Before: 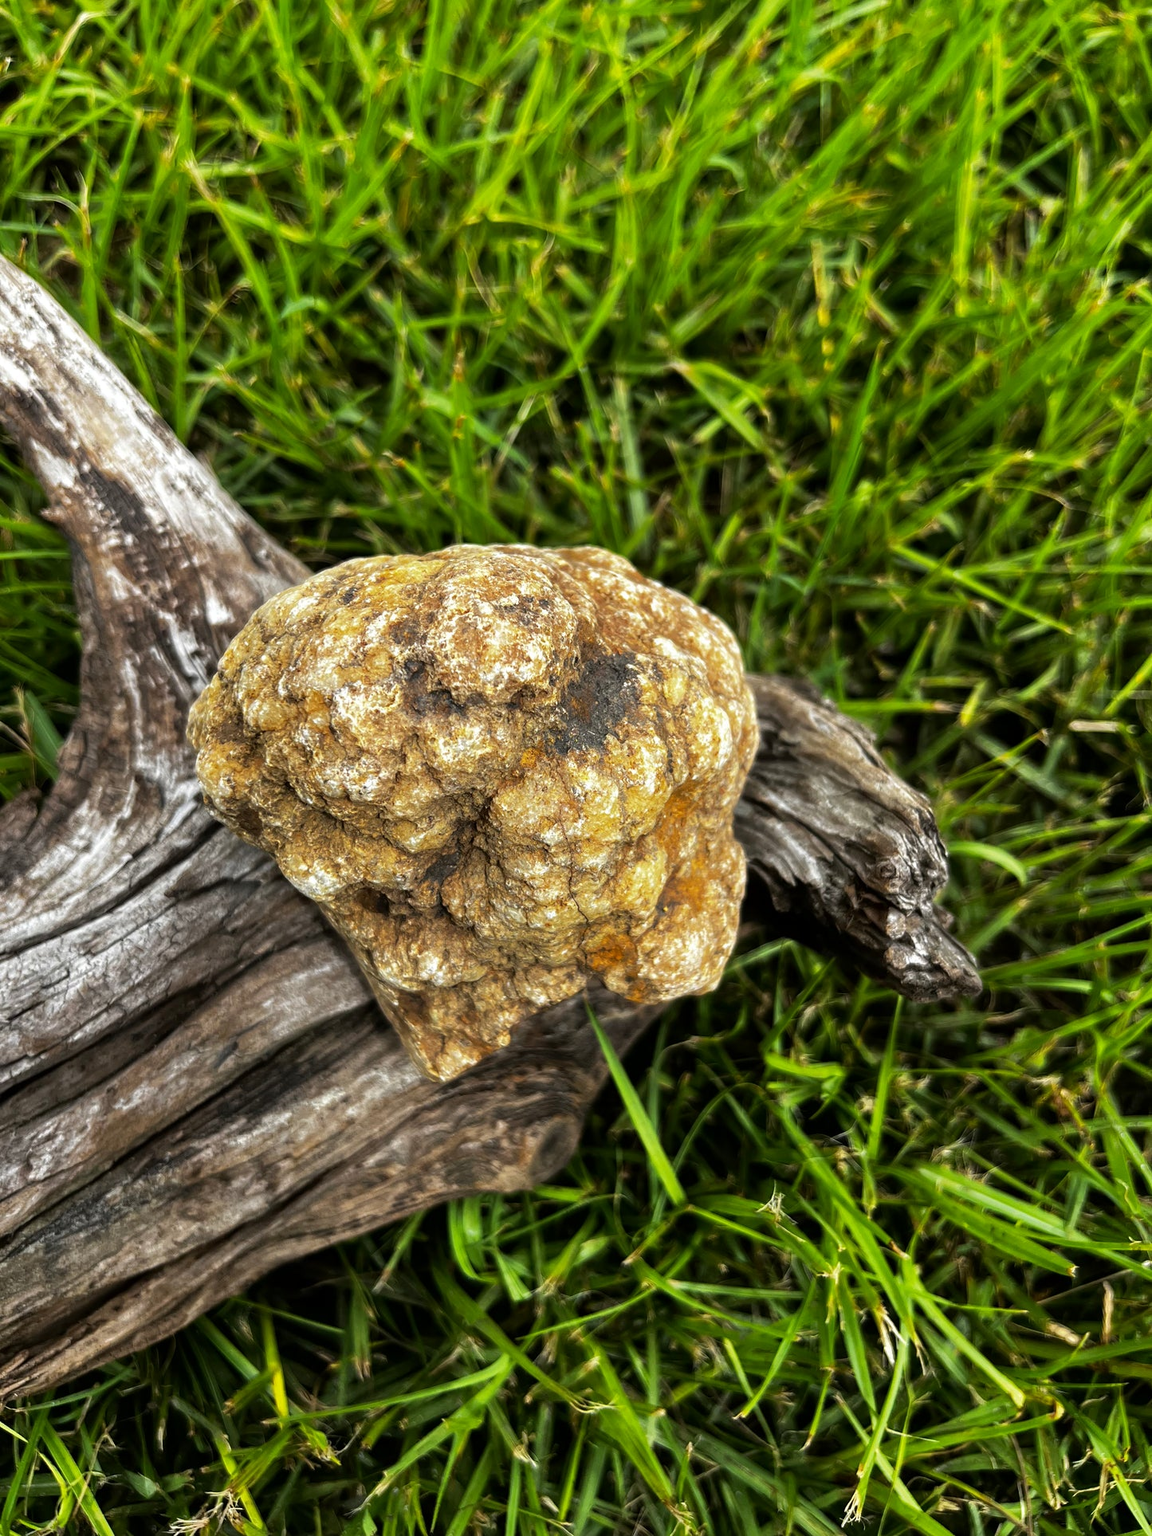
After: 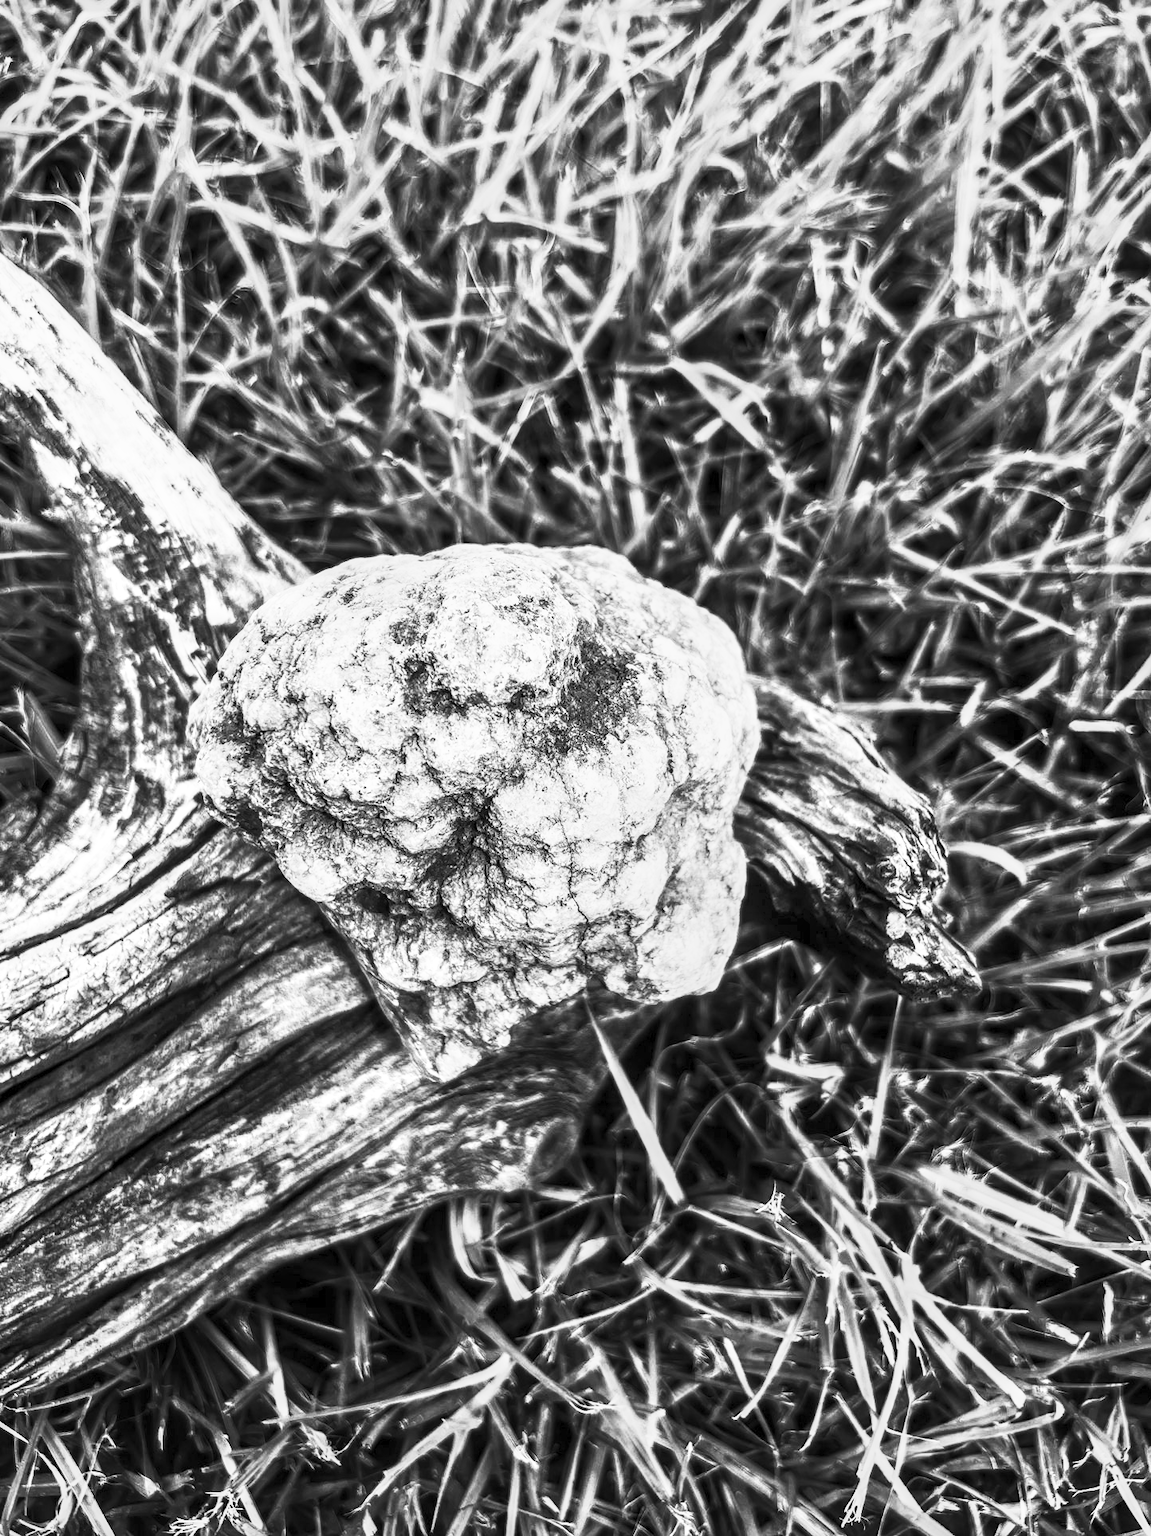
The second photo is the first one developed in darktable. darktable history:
contrast brightness saturation: contrast 0.83, brightness 0.59, saturation 0.59
local contrast: detail 130%
monochrome: on, module defaults
